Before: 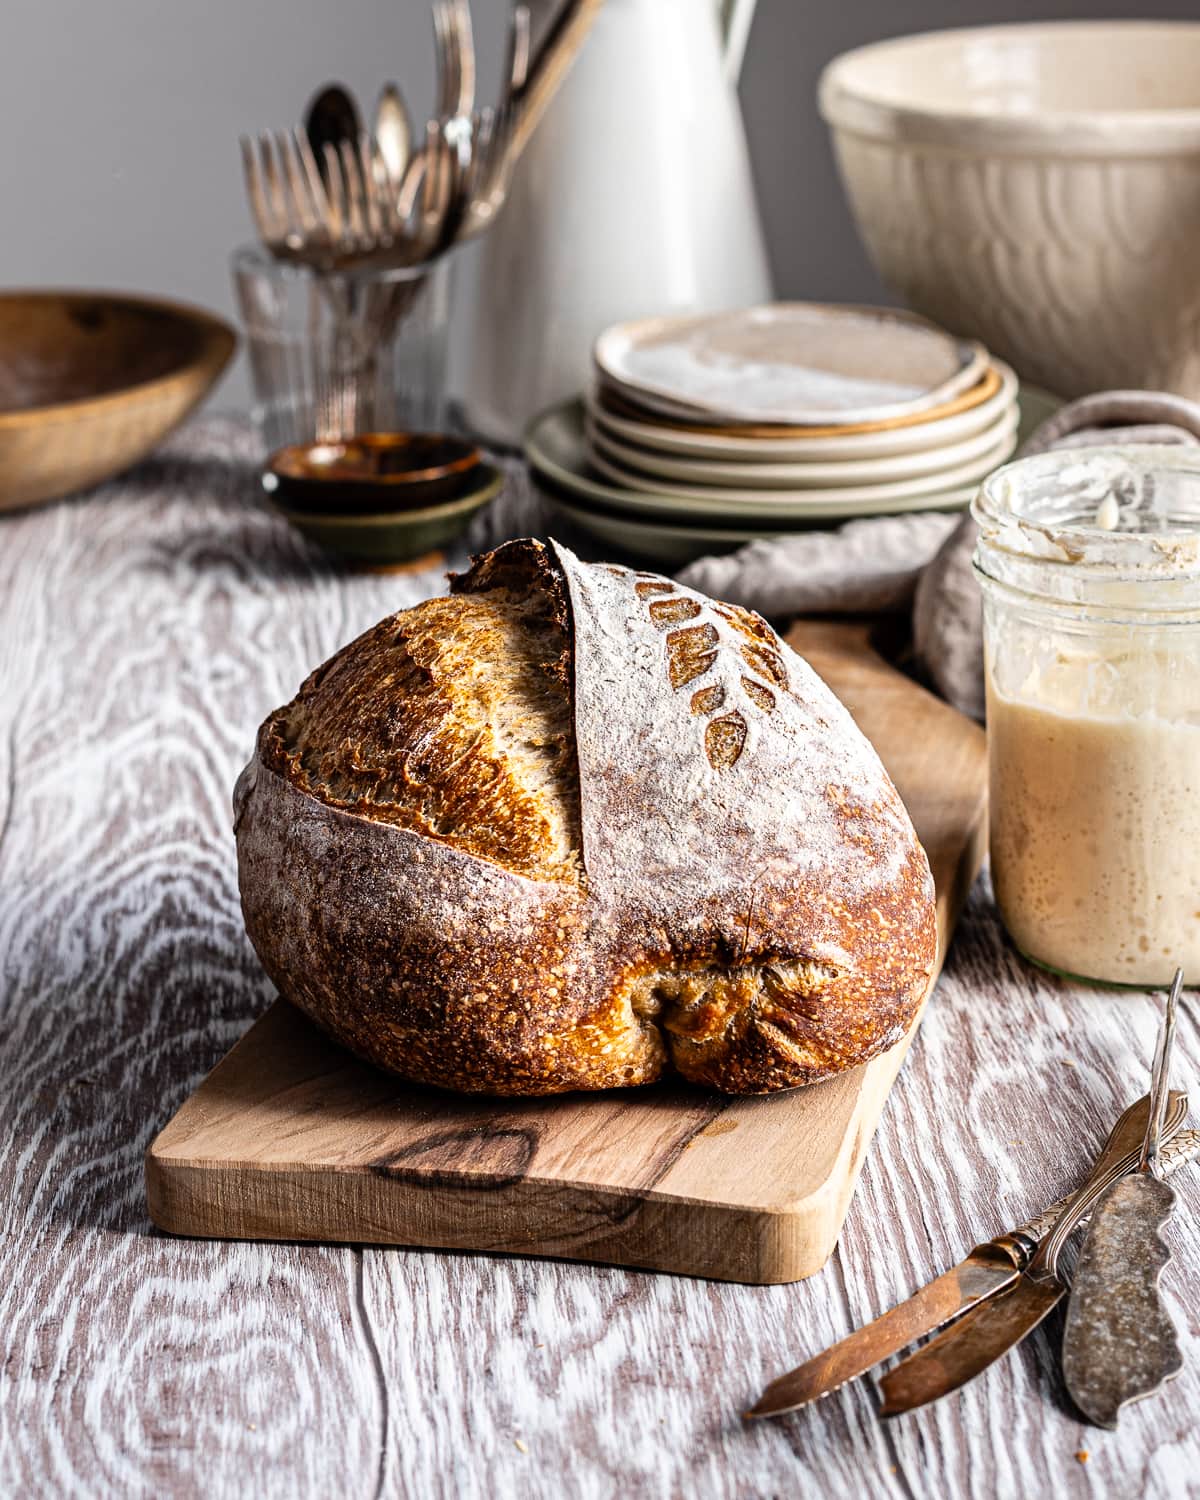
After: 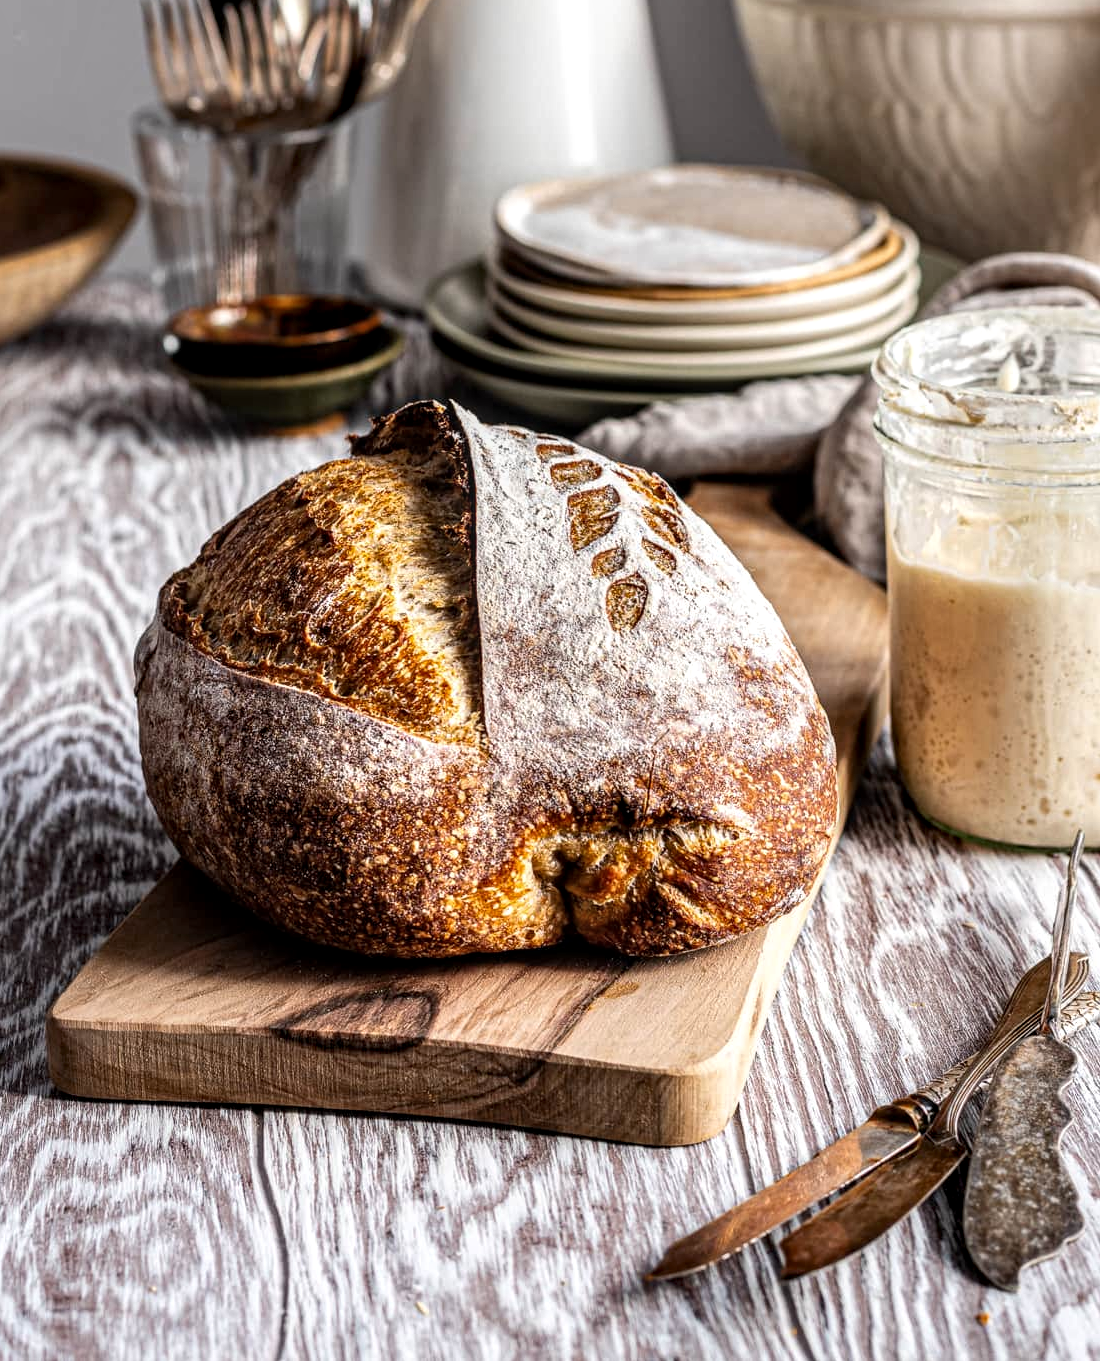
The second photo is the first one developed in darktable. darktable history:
local contrast: detail 130%
crop and rotate: left 8.262%, top 9.226%
